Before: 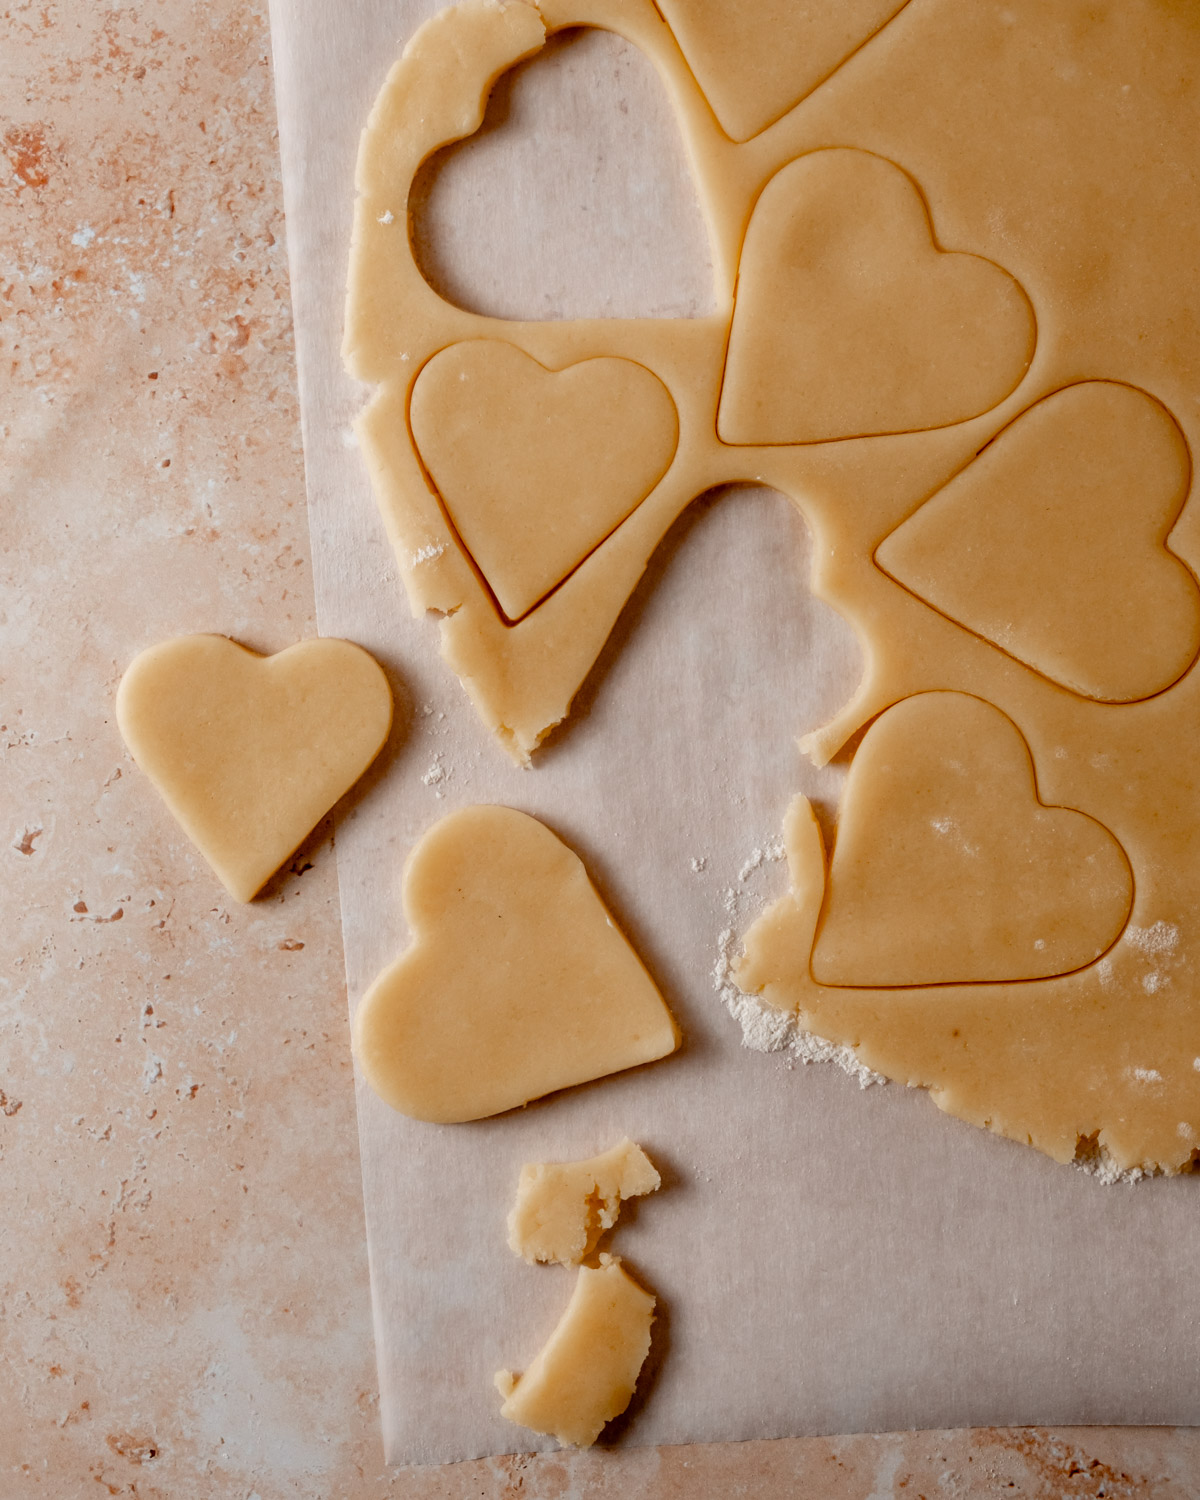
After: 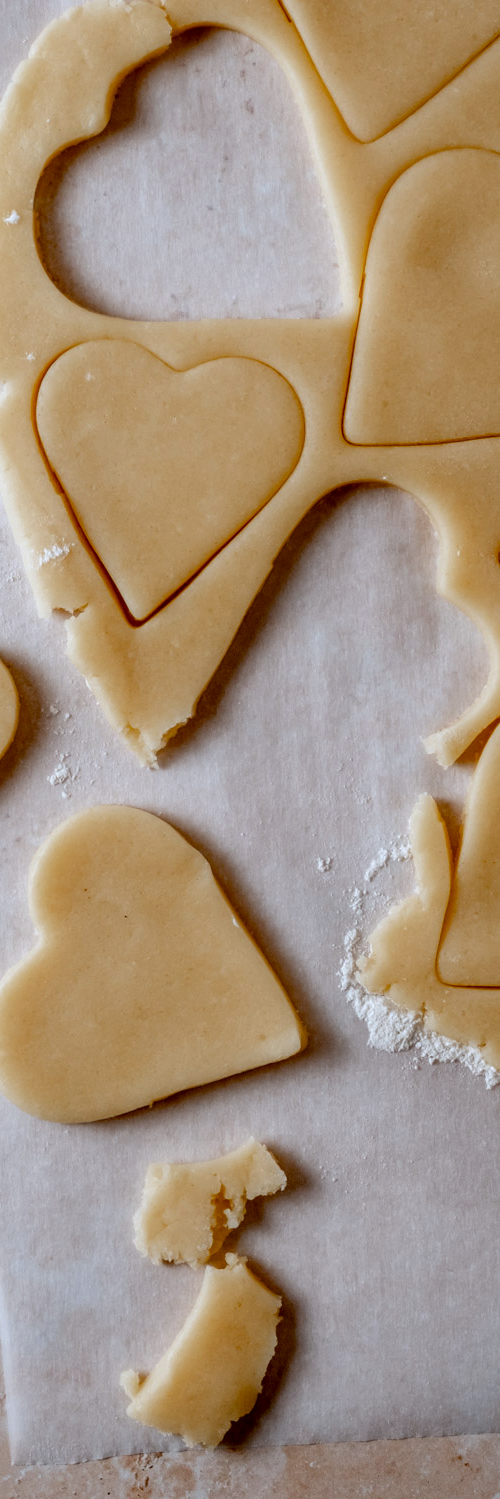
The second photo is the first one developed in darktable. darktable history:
crop: left 31.229%, right 27.105%
local contrast: on, module defaults
white balance: red 0.924, blue 1.095
